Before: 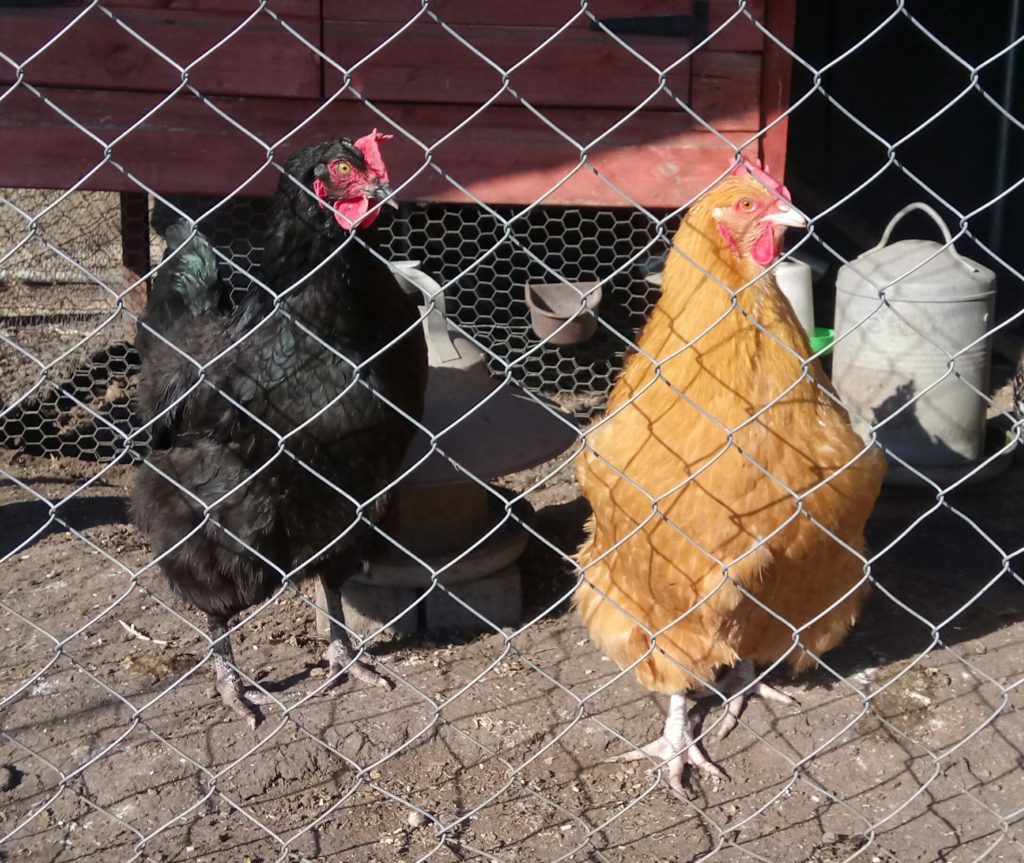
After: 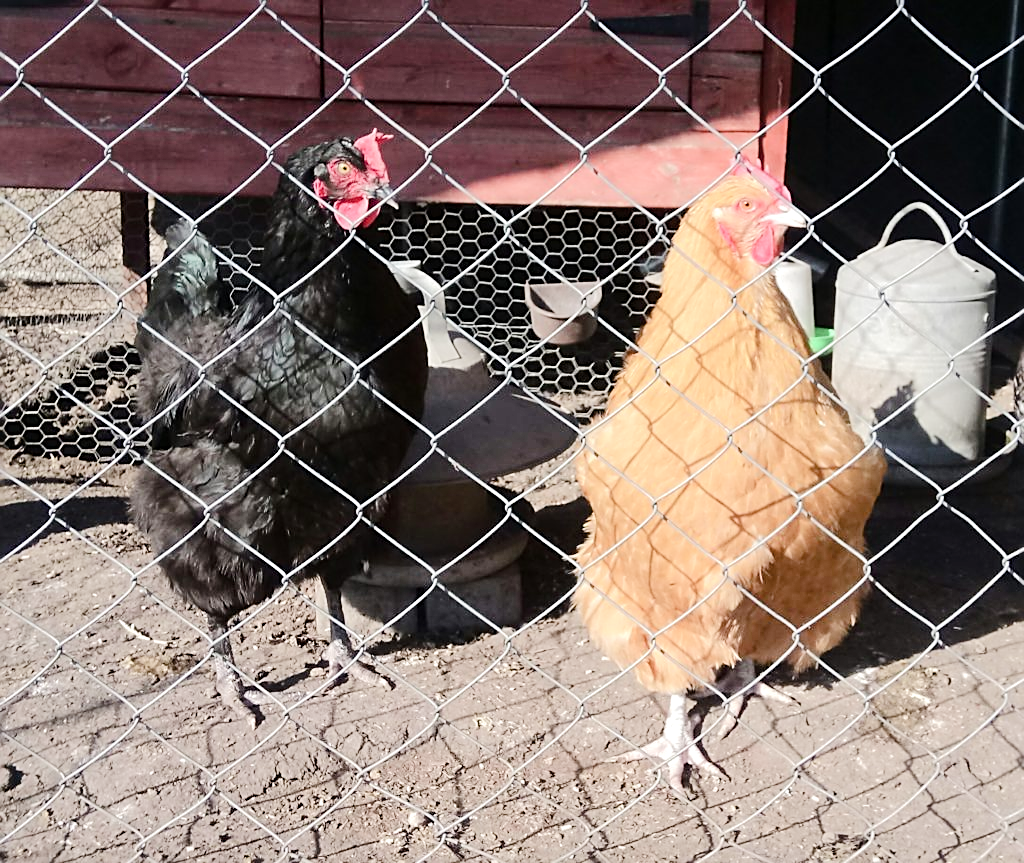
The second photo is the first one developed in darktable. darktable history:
tone equalizer: -7 EV 0.148 EV, -6 EV 0.636 EV, -5 EV 1.14 EV, -4 EV 1.35 EV, -3 EV 1.12 EV, -2 EV 0.6 EV, -1 EV 0.166 EV, edges refinement/feathering 500, mask exposure compensation -1.57 EV, preserve details no
color balance rgb: linear chroma grading › shadows -3.713%, linear chroma grading › highlights -3.644%, perceptual saturation grading › global saturation 20%, perceptual saturation grading › highlights -49.223%, perceptual saturation grading › shadows 25.586%
sharpen: on, module defaults
contrast brightness saturation: saturation -0.167
